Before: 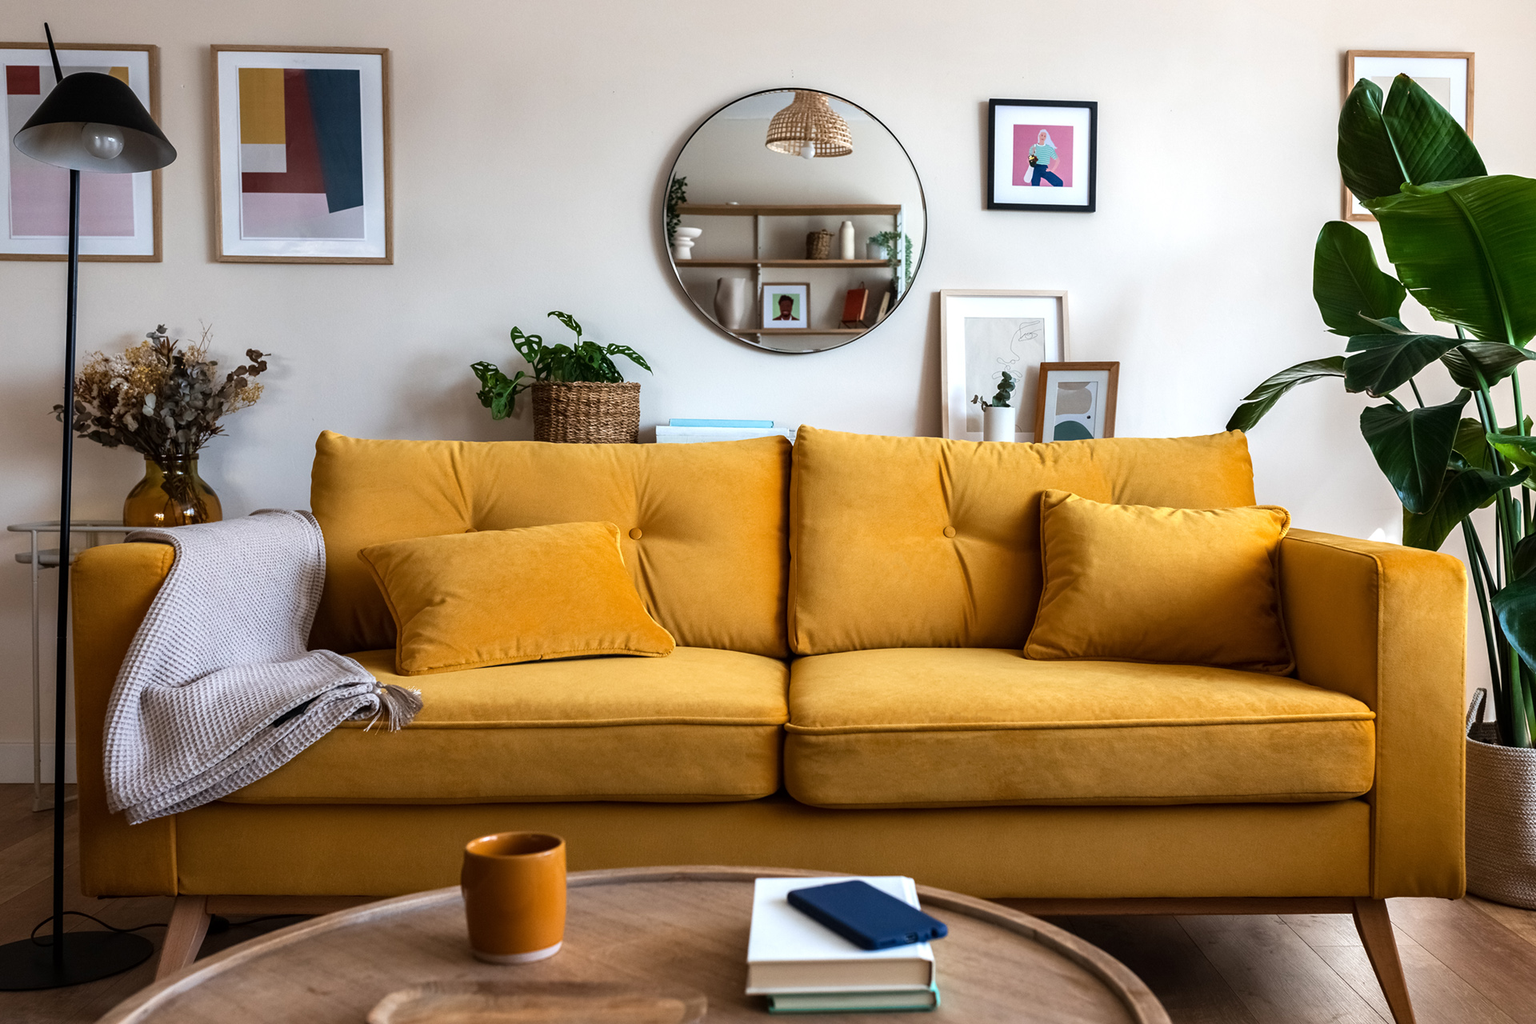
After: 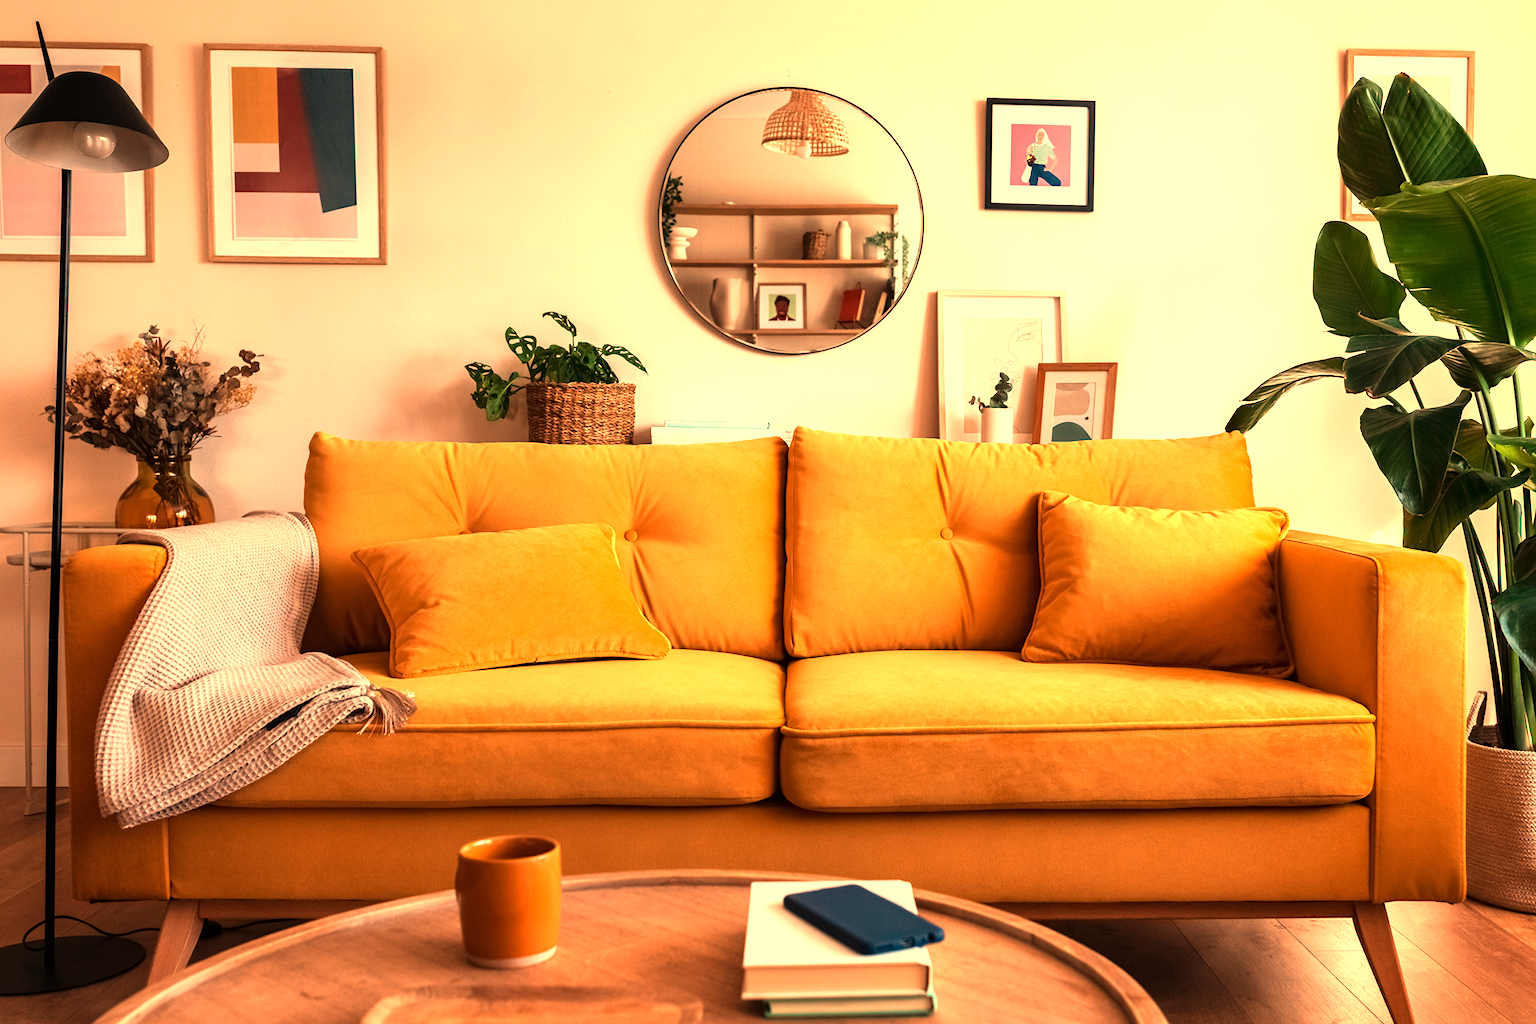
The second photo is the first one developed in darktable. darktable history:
crop and rotate: left 0.614%, top 0.179%, bottom 0.309%
exposure: exposure 0.493 EV, compensate highlight preservation false
white balance: red 1.467, blue 0.684
